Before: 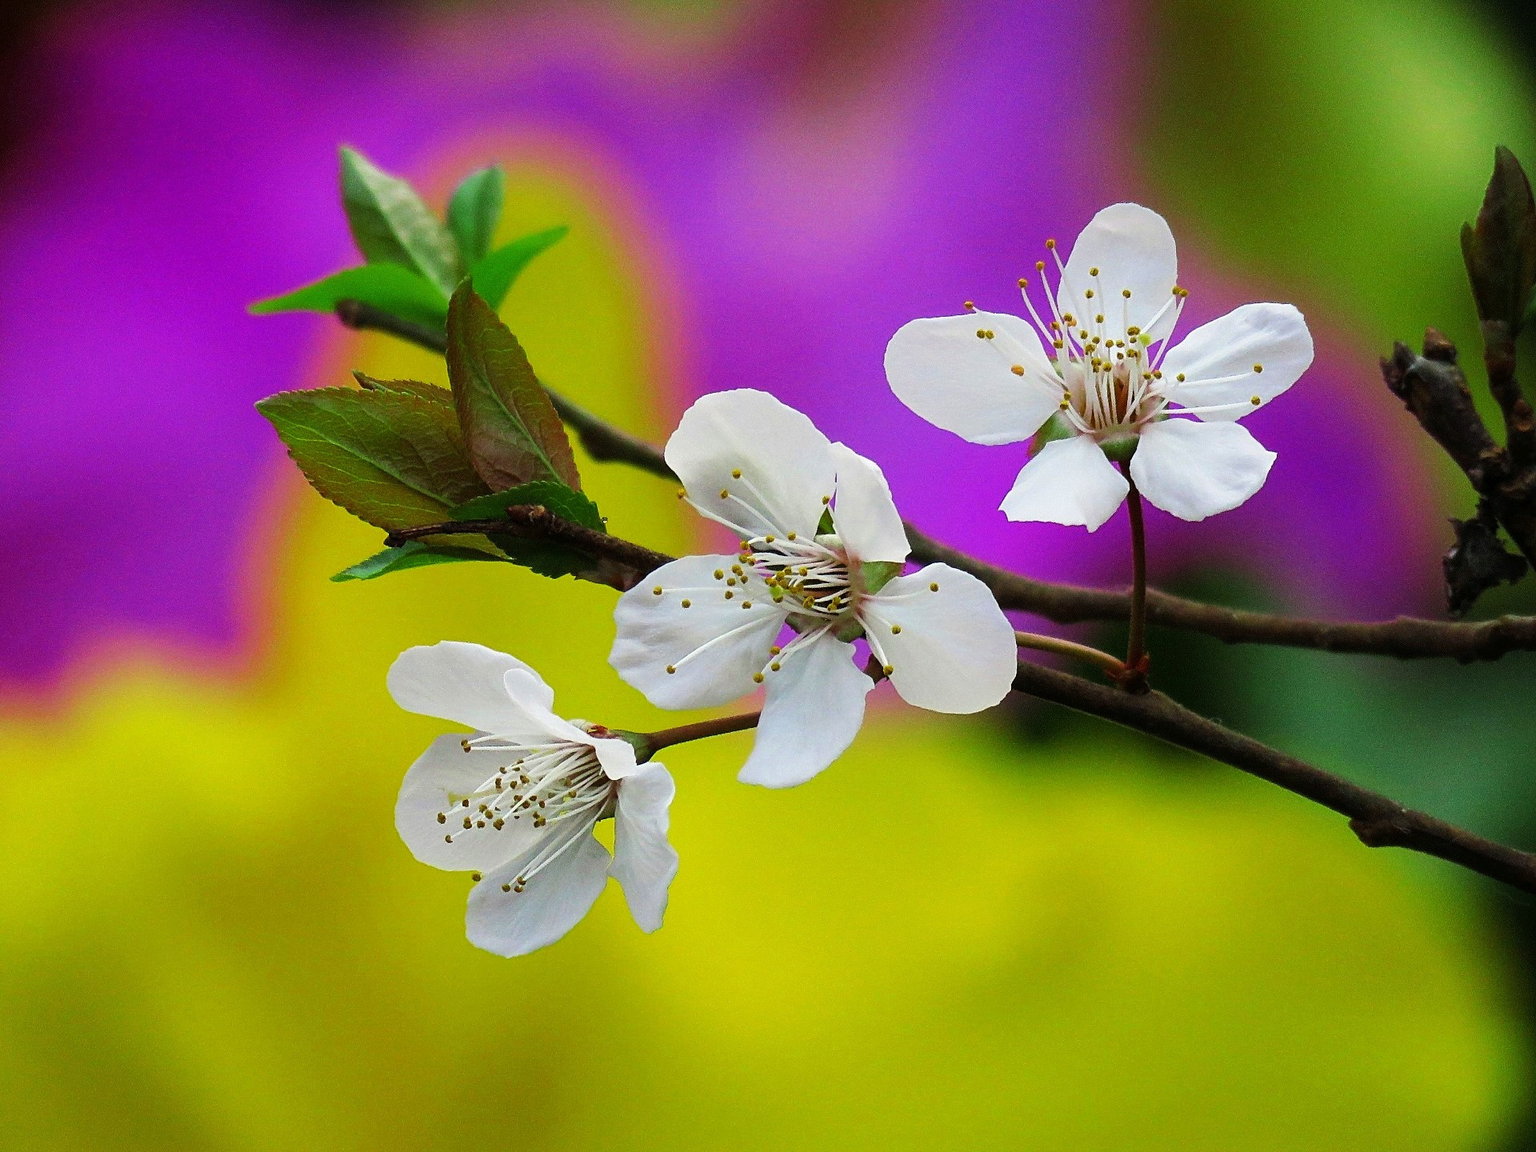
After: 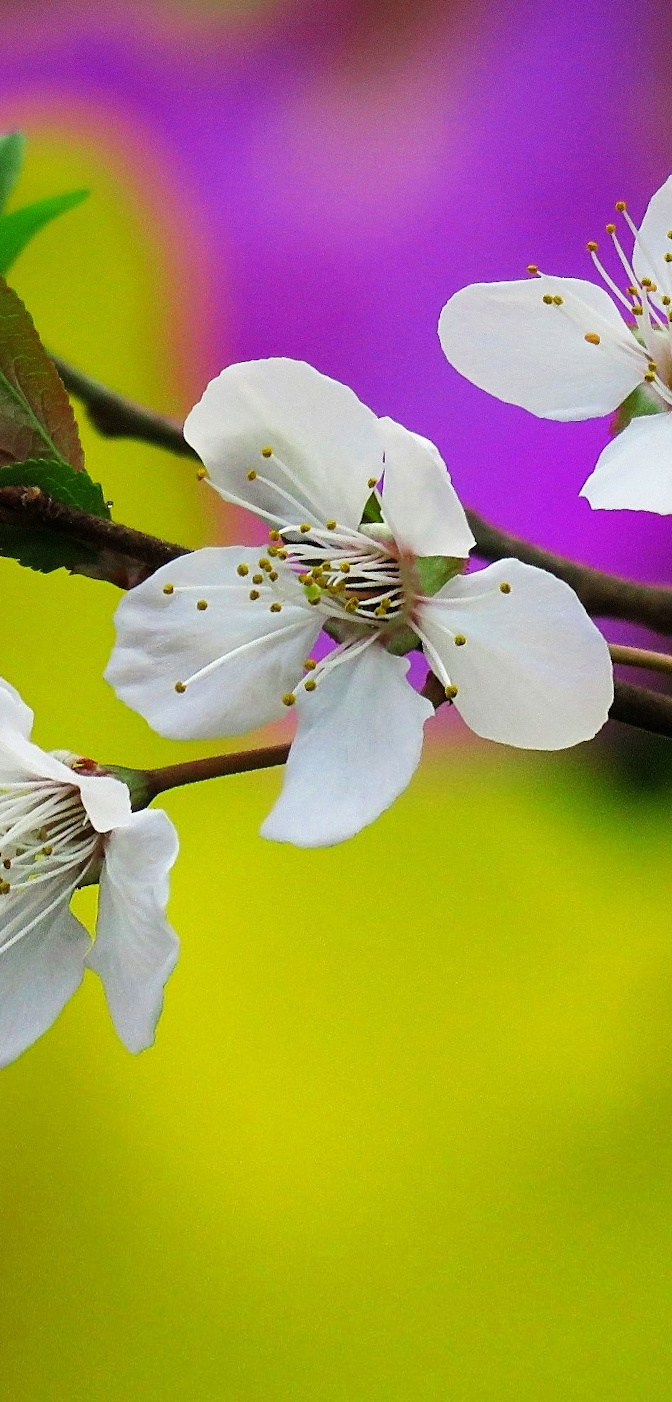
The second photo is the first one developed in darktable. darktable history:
rotate and perspective: rotation 0.72°, lens shift (vertical) -0.352, lens shift (horizontal) -0.051, crop left 0.152, crop right 0.859, crop top 0.019, crop bottom 0.964
crop: left 28.583%, right 29.231%
